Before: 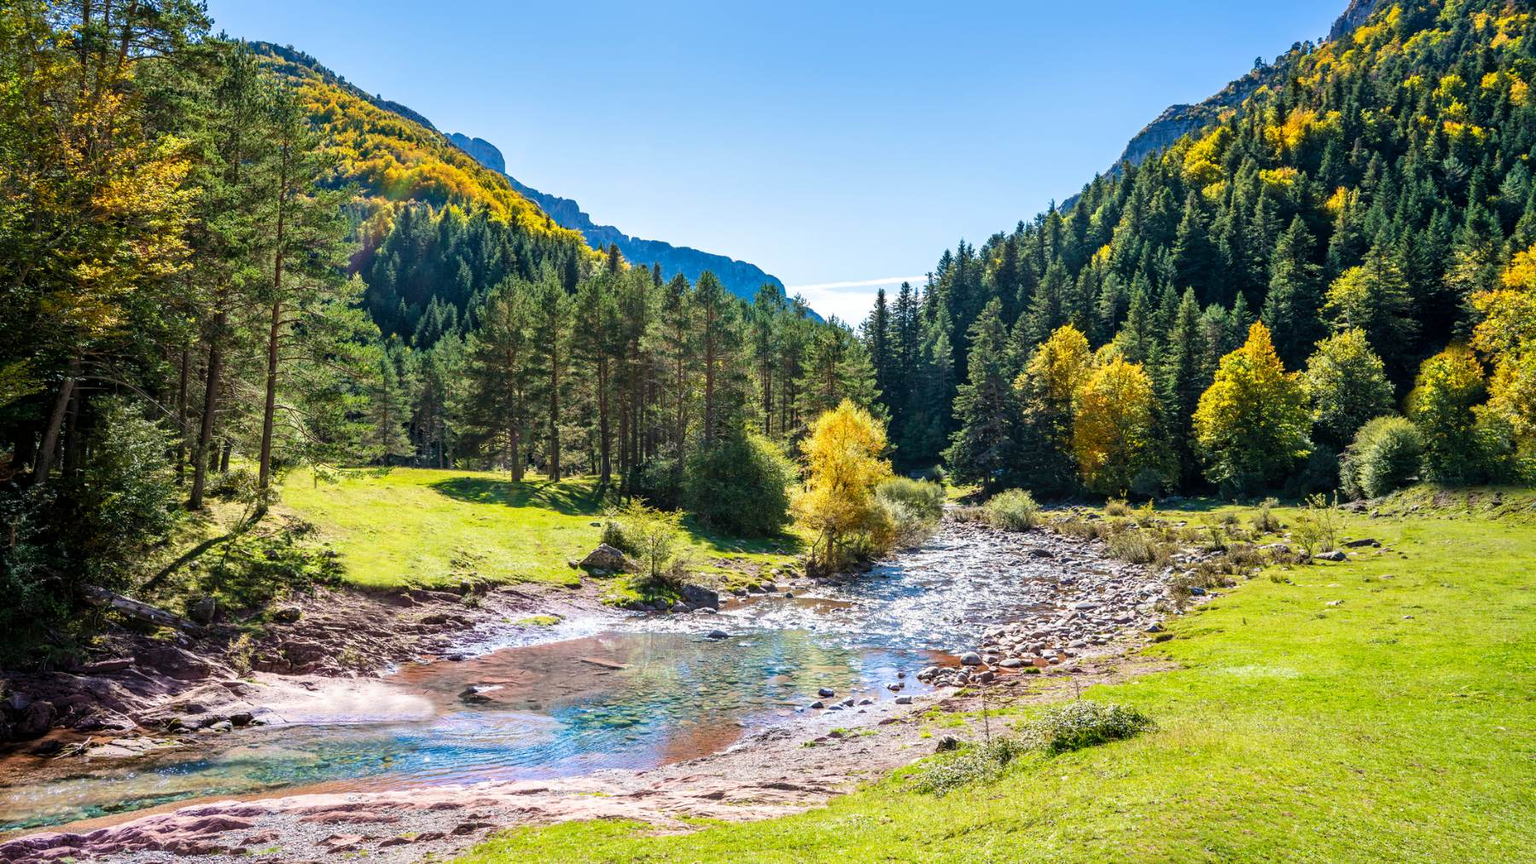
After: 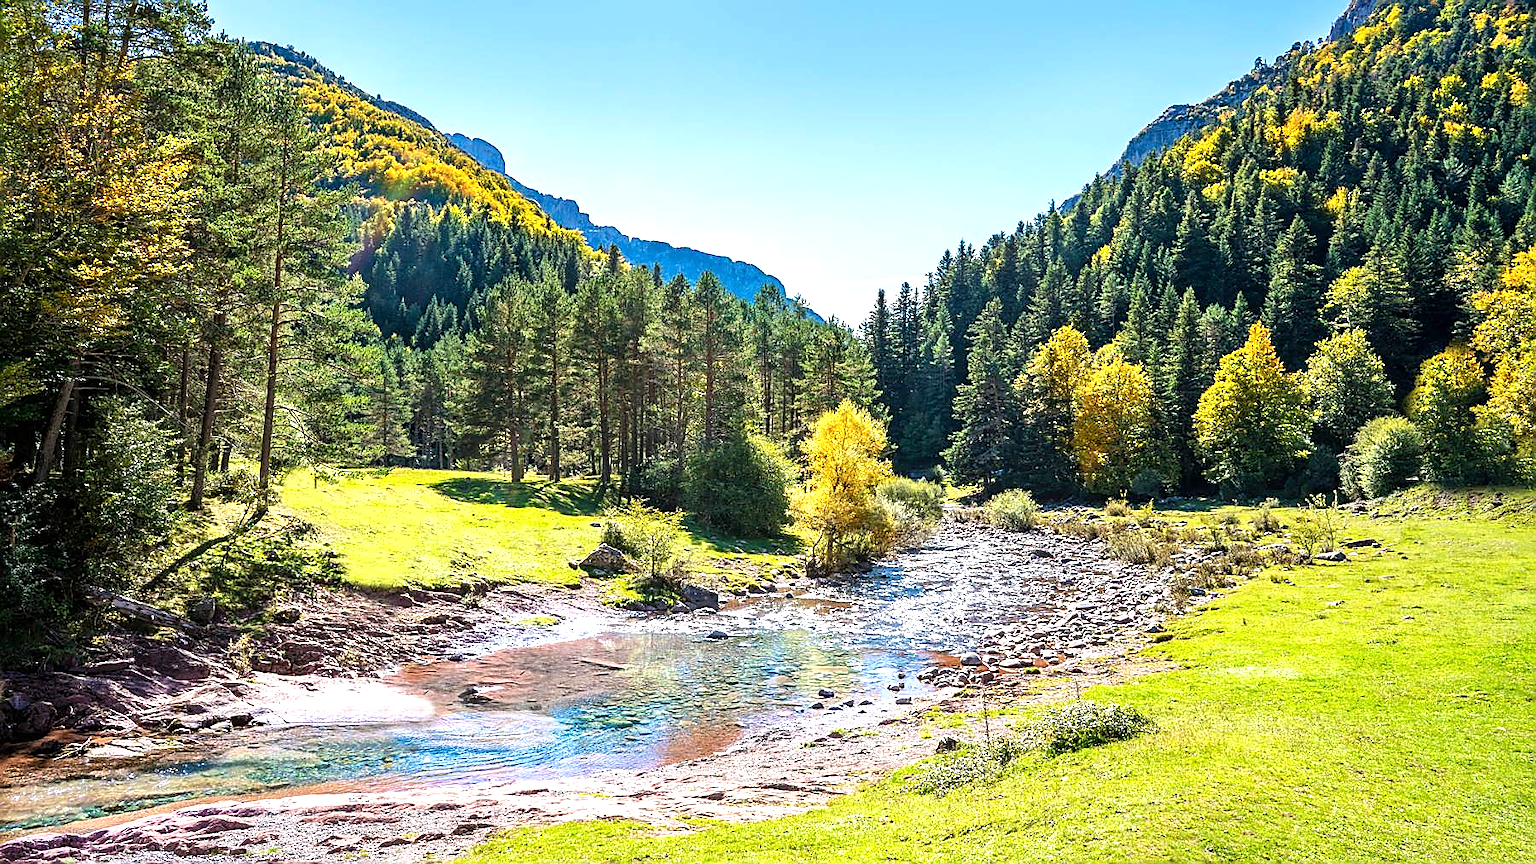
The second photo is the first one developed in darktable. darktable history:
exposure: exposure 0.564 EV, compensate highlight preservation false
sharpen: radius 1.4, amount 1.249, threshold 0.728
